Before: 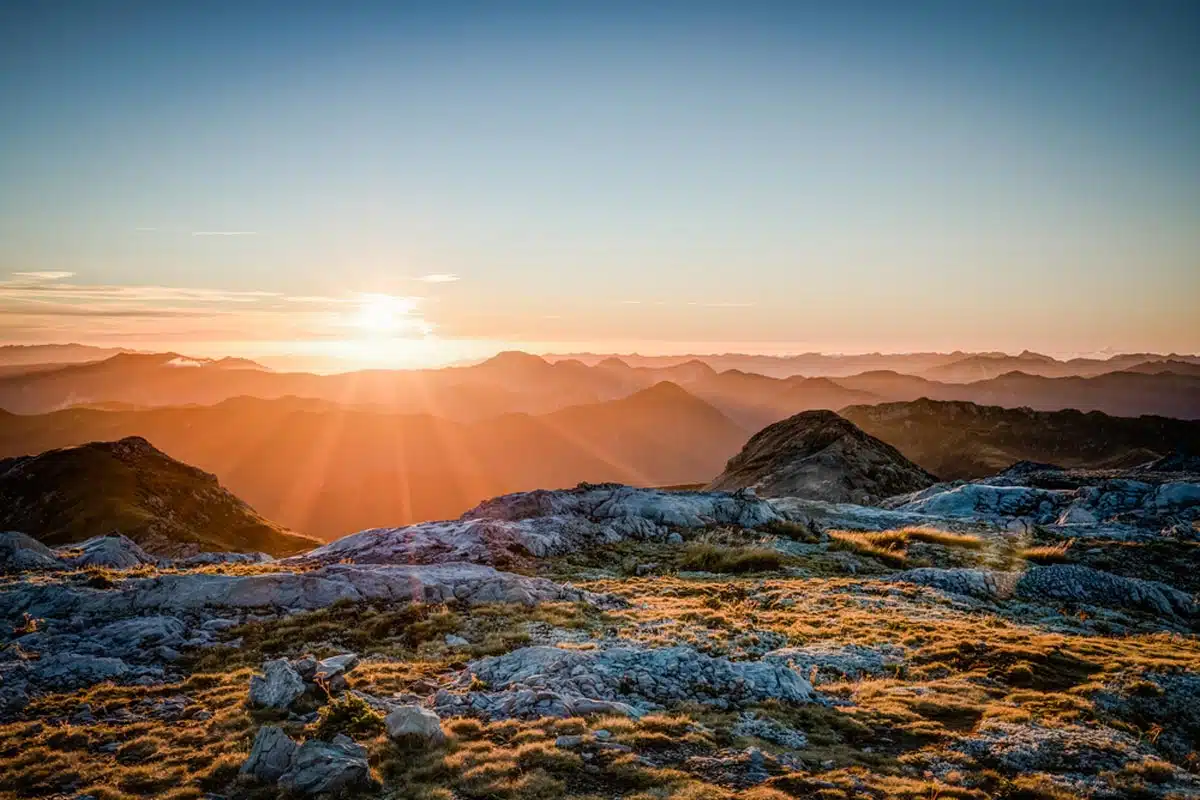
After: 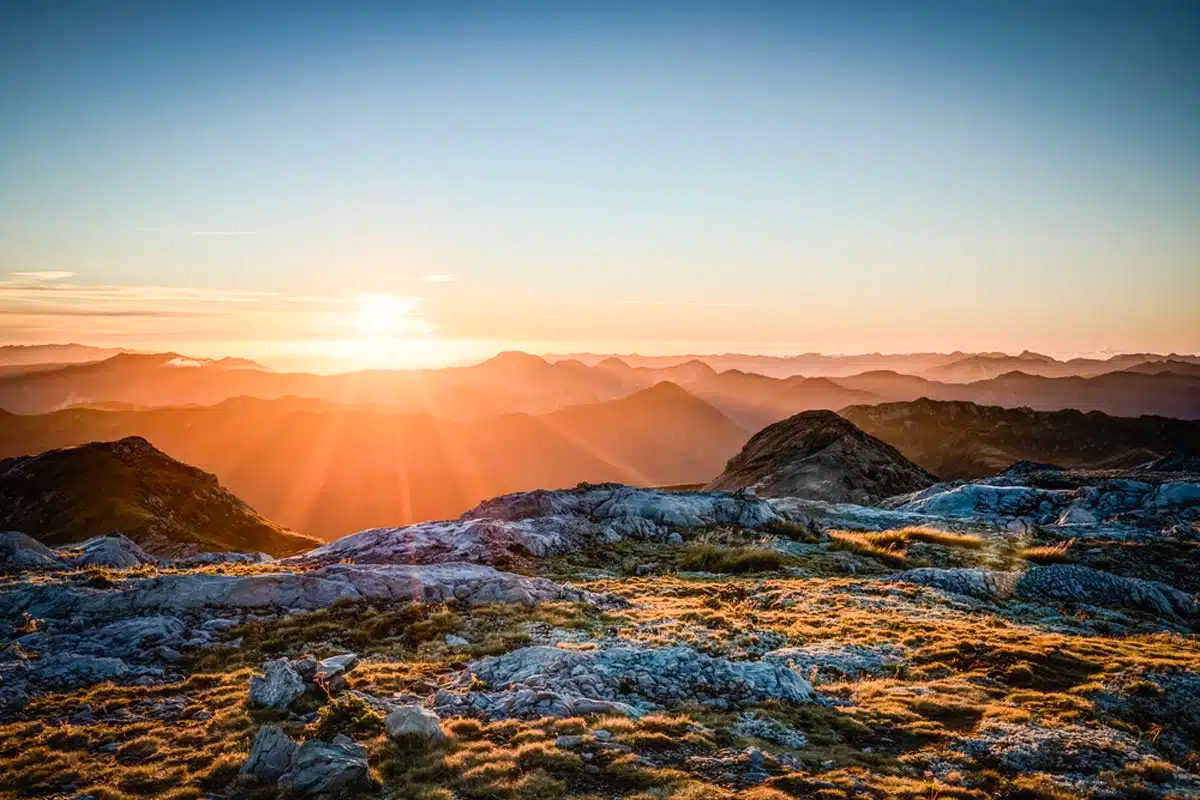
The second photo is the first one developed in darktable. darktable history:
tone curve: curves: ch0 [(0, 0) (0.641, 0.595) (1, 1)], color space Lab, independent channels, preserve colors none
contrast brightness saturation: contrast 0.202, brightness 0.141, saturation 0.139
